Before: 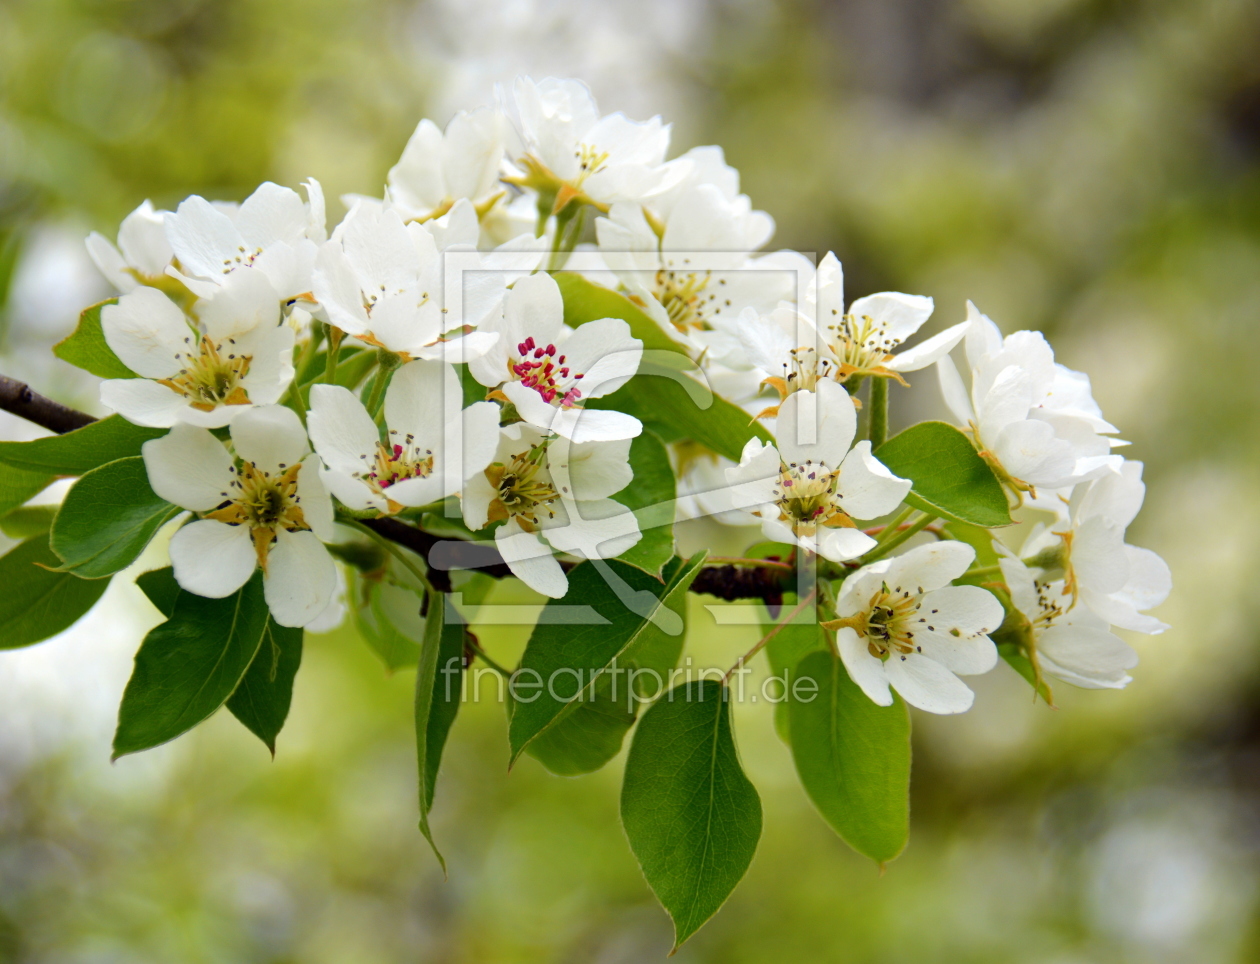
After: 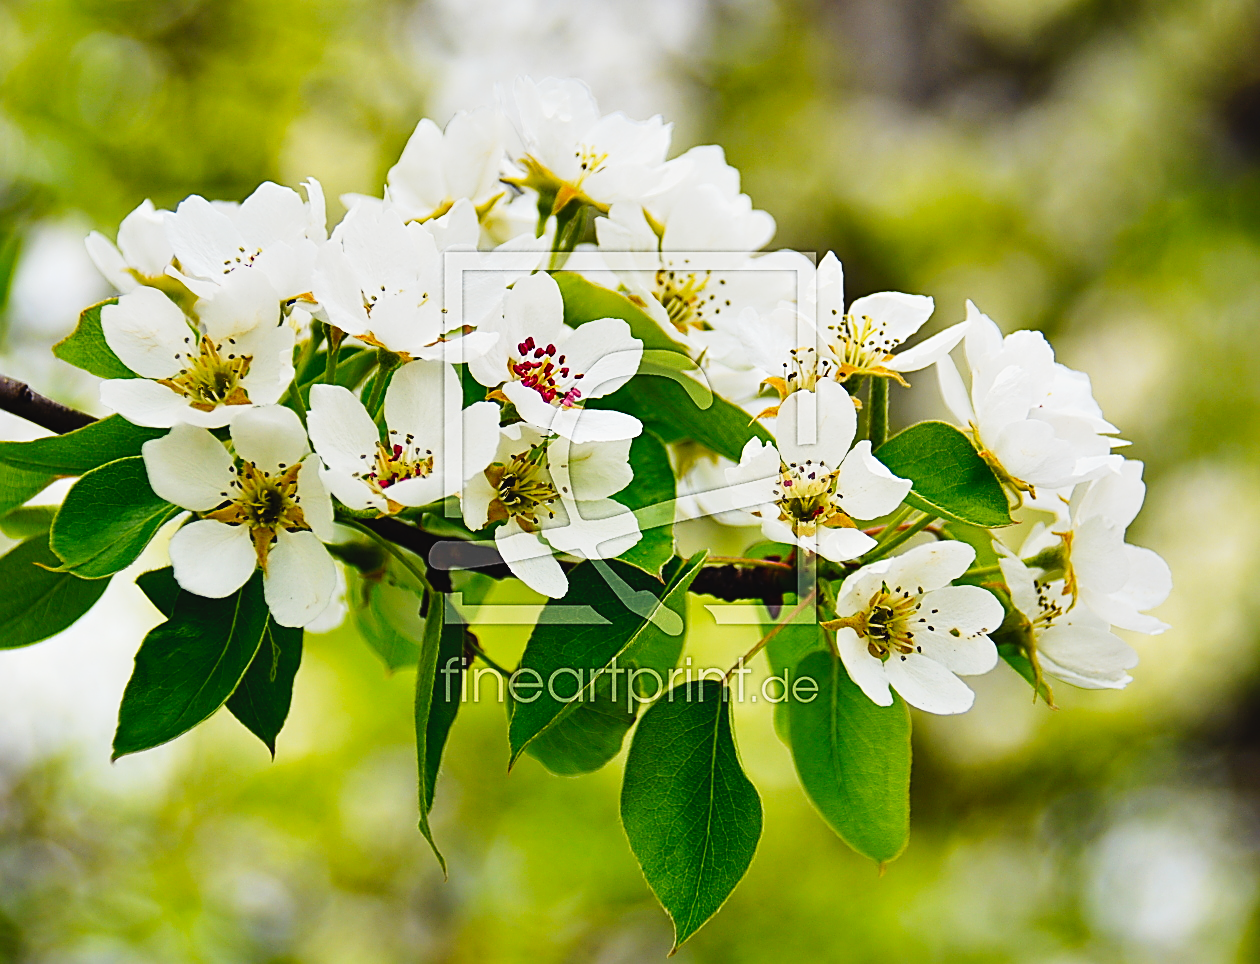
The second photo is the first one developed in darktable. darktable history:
exposure: black level correction -0.004, exposure 0.054 EV, compensate exposure bias true, compensate highlight preservation false
tone curve: curves: ch0 [(0, 0.031) (0.139, 0.084) (0.311, 0.278) (0.495, 0.544) (0.718, 0.816) (0.841, 0.909) (1, 0.967)]; ch1 [(0, 0) (0.272, 0.249) (0.388, 0.385) (0.469, 0.456) (0.495, 0.497) (0.538, 0.545) (0.578, 0.595) (0.707, 0.778) (1, 1)]; ch2 [(0, 0) (0.125, 0.089) (0.353, 0.329) (0.443, 0.408) (0.502, 0.499) (0.557, 0.531) (0.608, 0.631) (1, 1)], preserve colors none
contrast equalizer: y [[0.546, 0.552, 0.554, 0.554, 0.552, 0.546], [0.5 ×6], [0.5 ×6], [0 ×6], [0 ×6]], mix 0.31
sharpen: radius 1.706, amount 1.281
shadows and highlights: low approximation 0.01, soften with gaussian
contrast brightness saturation: saturation 0.123
